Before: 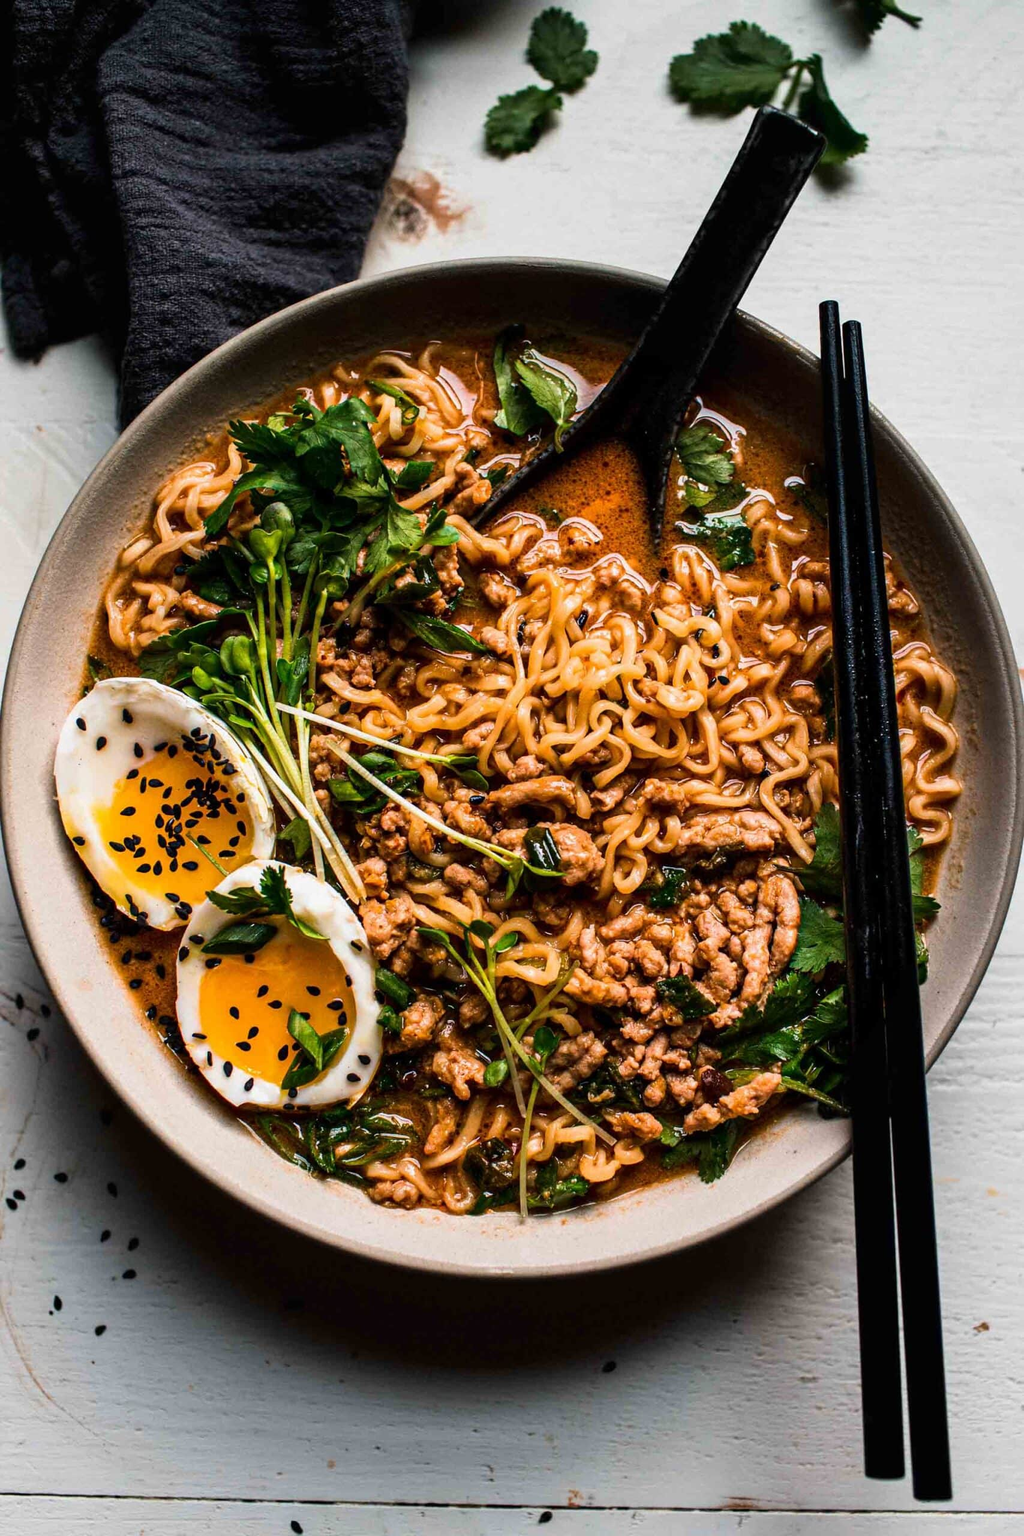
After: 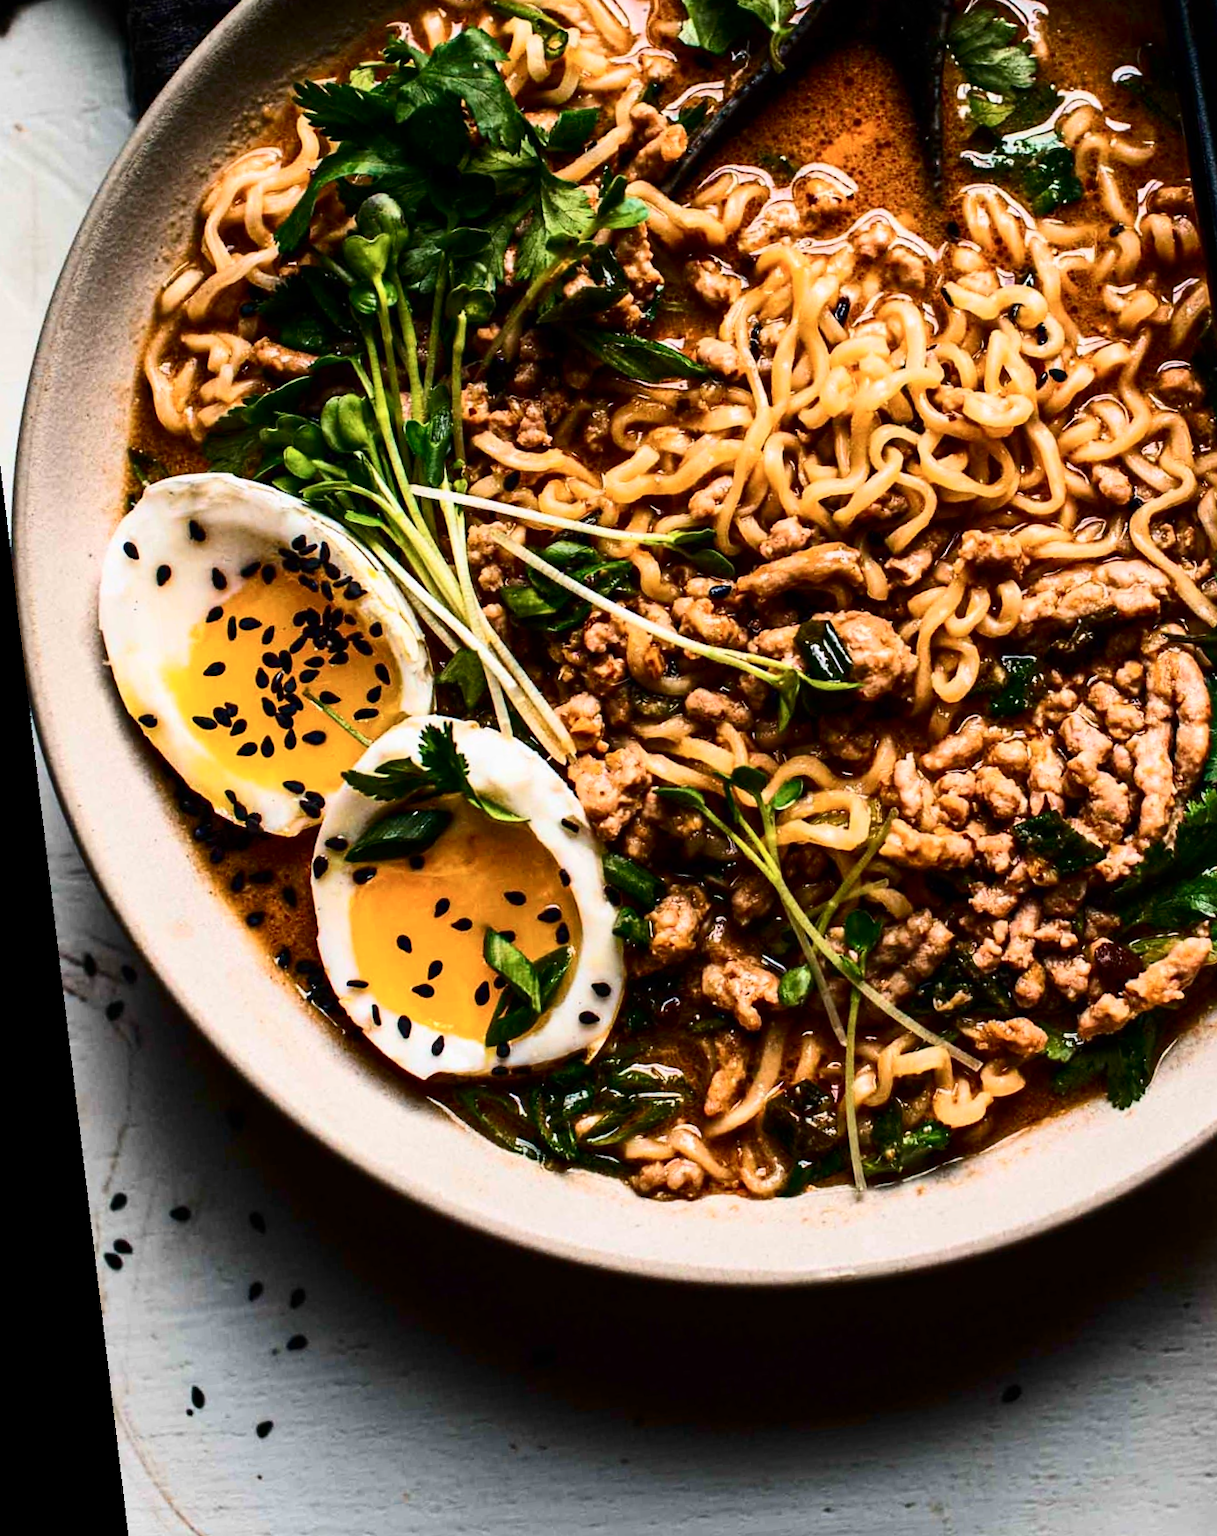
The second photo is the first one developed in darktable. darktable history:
crop: left 6.488%, top 27.668%, right 24.183%, bottom 8.656%
rotate and perspective: rotation -6.83°, automatic cropping off
contrast brightness saturation: contrast 0.28
